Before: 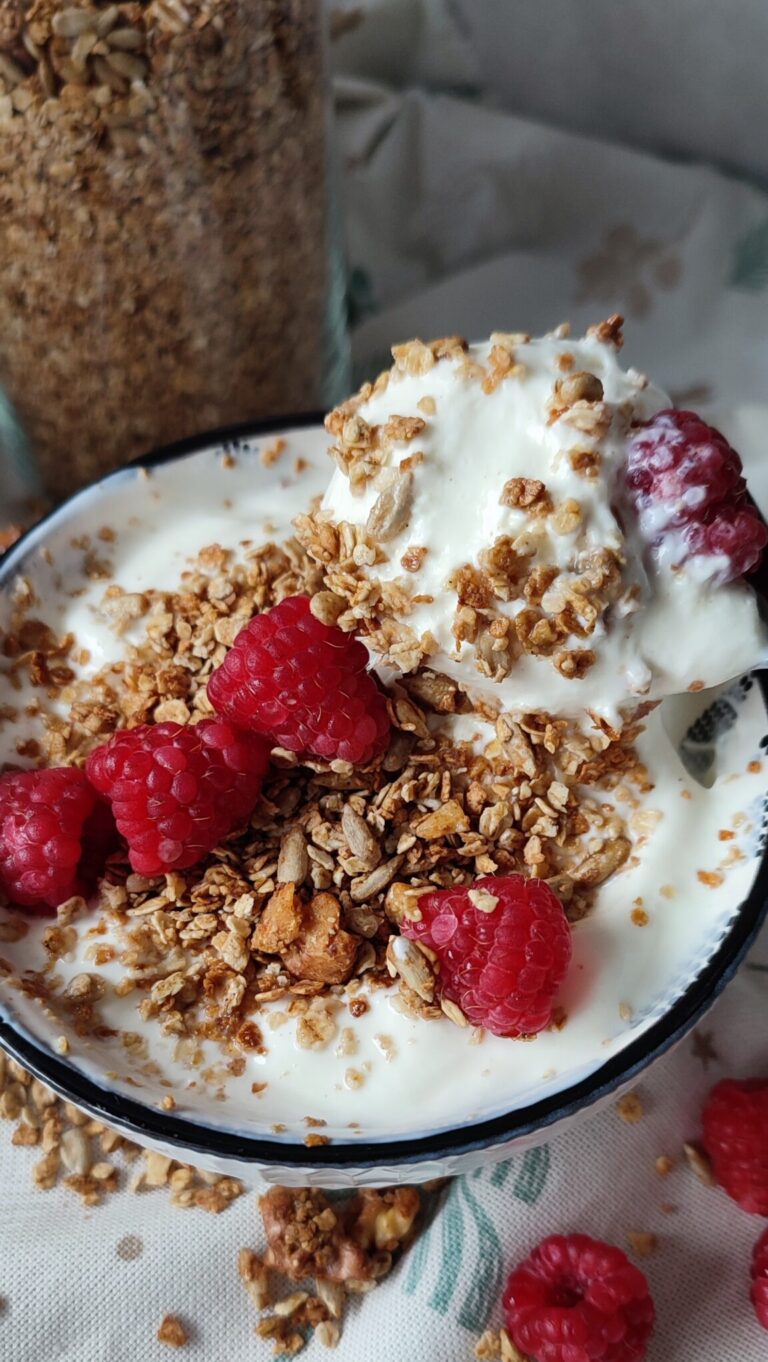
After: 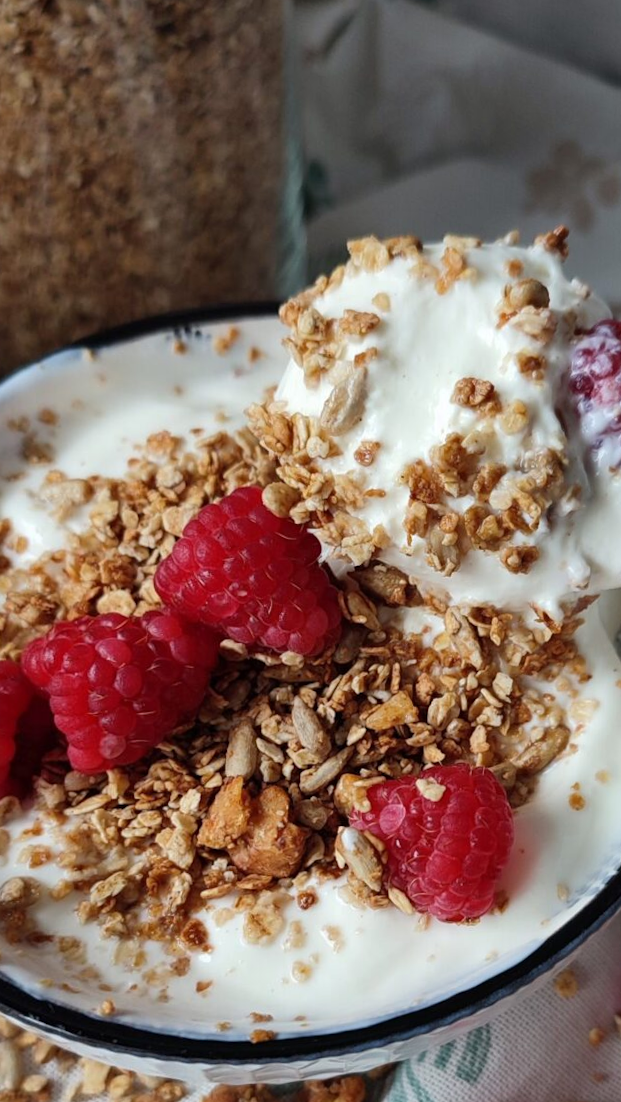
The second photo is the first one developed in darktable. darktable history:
crop: left 9.929%, top 3.475%, right 9.188%, bottom 9.529%
rotate and perspective: rotation 0.679°, lens shift (horizontal) 0.136, crop left 0.009, crop right 0.991, crop top 0.078, crop bottom 0.95
